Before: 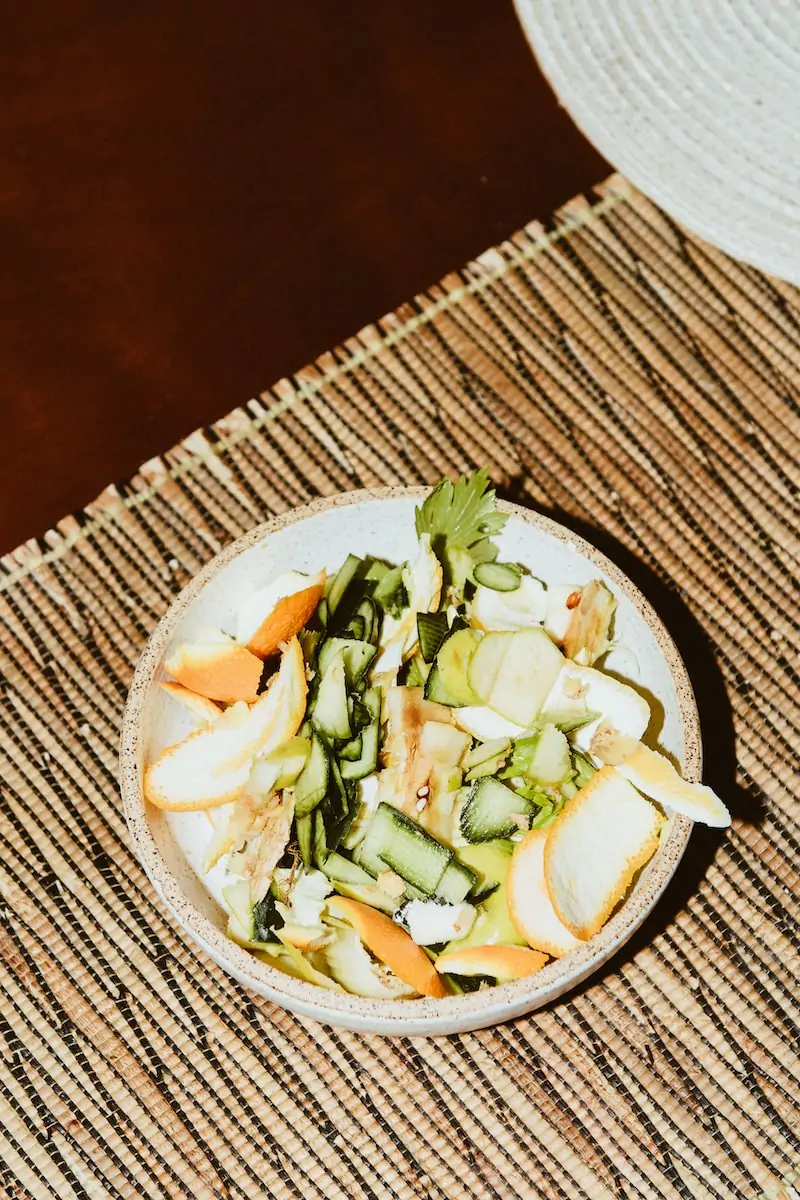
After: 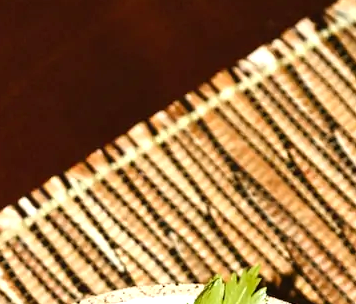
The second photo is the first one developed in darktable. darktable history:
crop: left 28.633%, top 16.877%, right 26.829%, bottom 57.719%
levels: levels [0, 0.394, 0.787]
